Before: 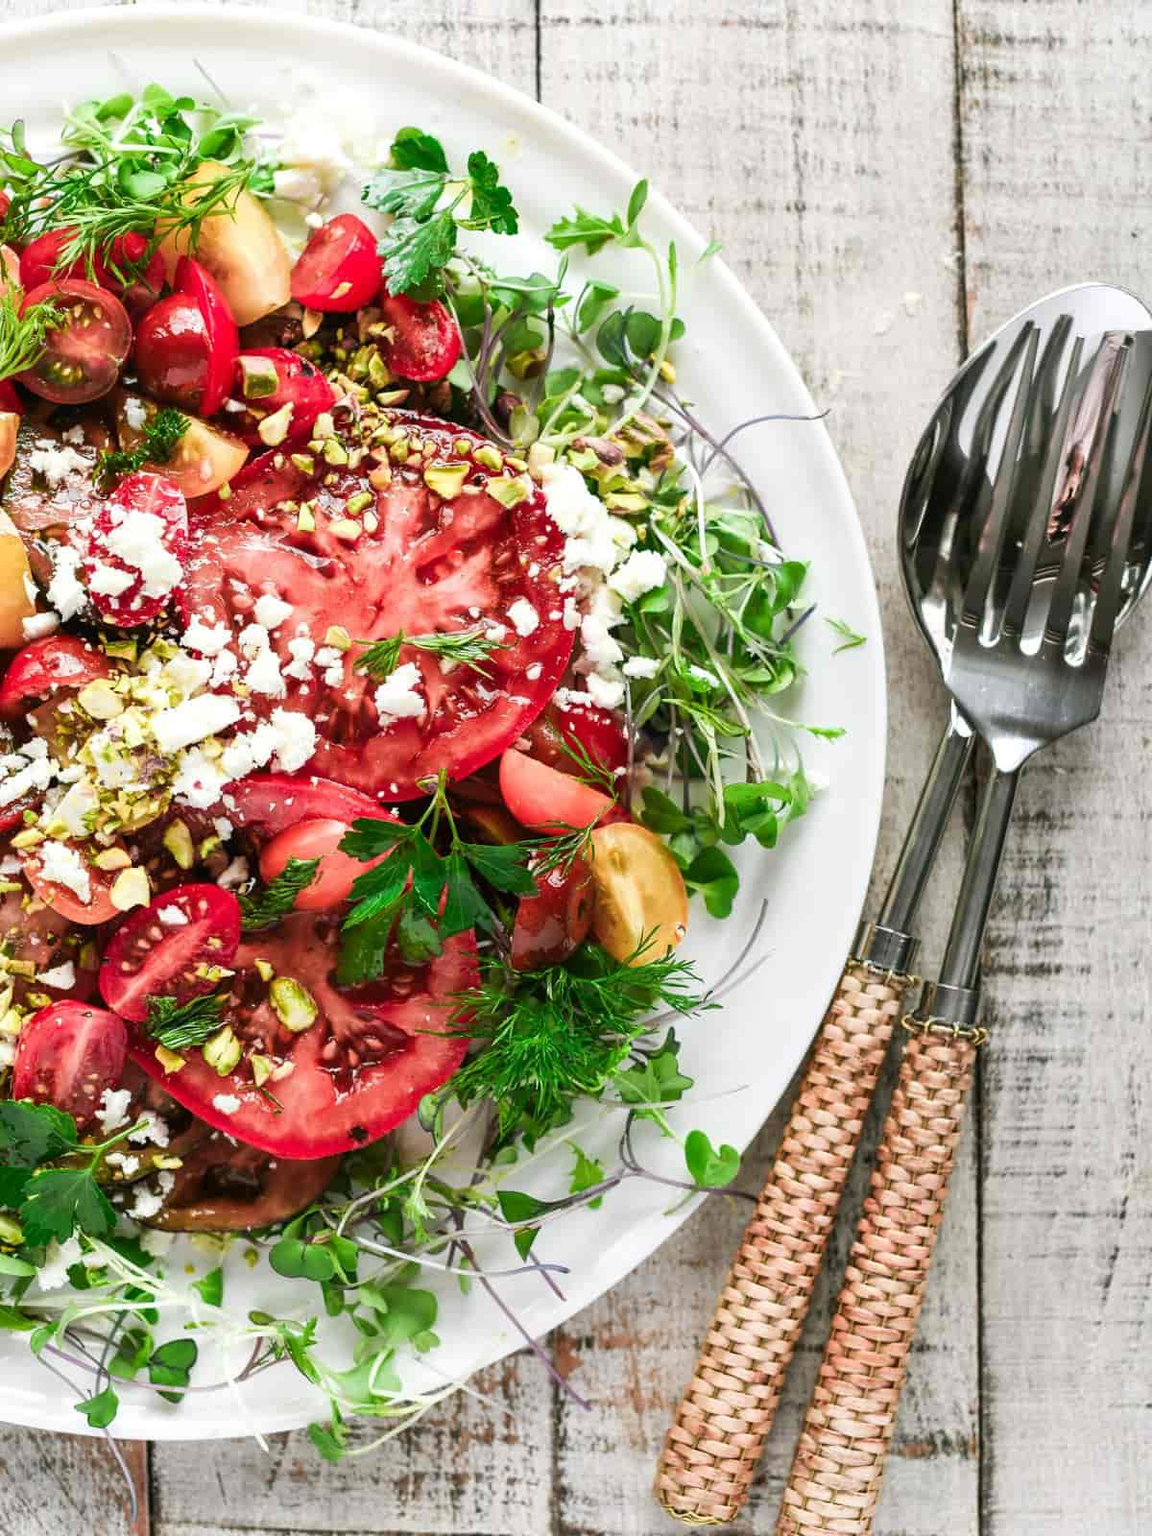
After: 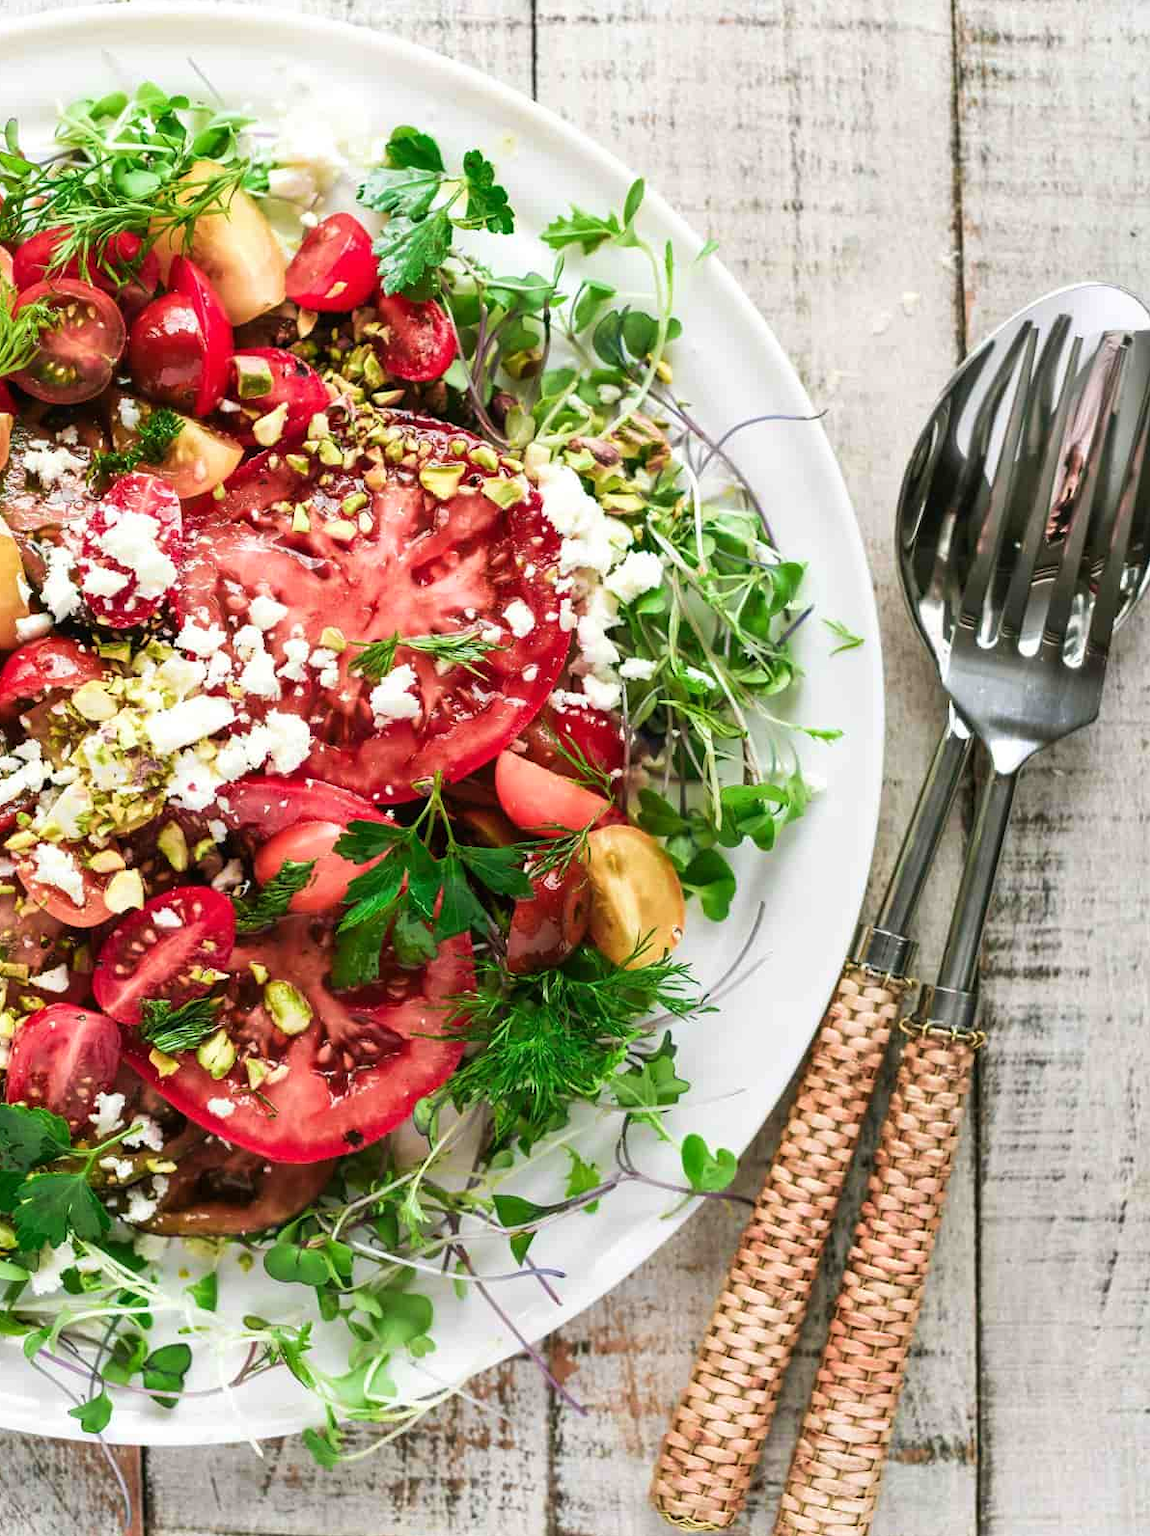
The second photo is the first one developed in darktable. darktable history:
crop and rotate: left 0.614%, top 0.179%, bottom 0.309%
velvia: on, module defaults
